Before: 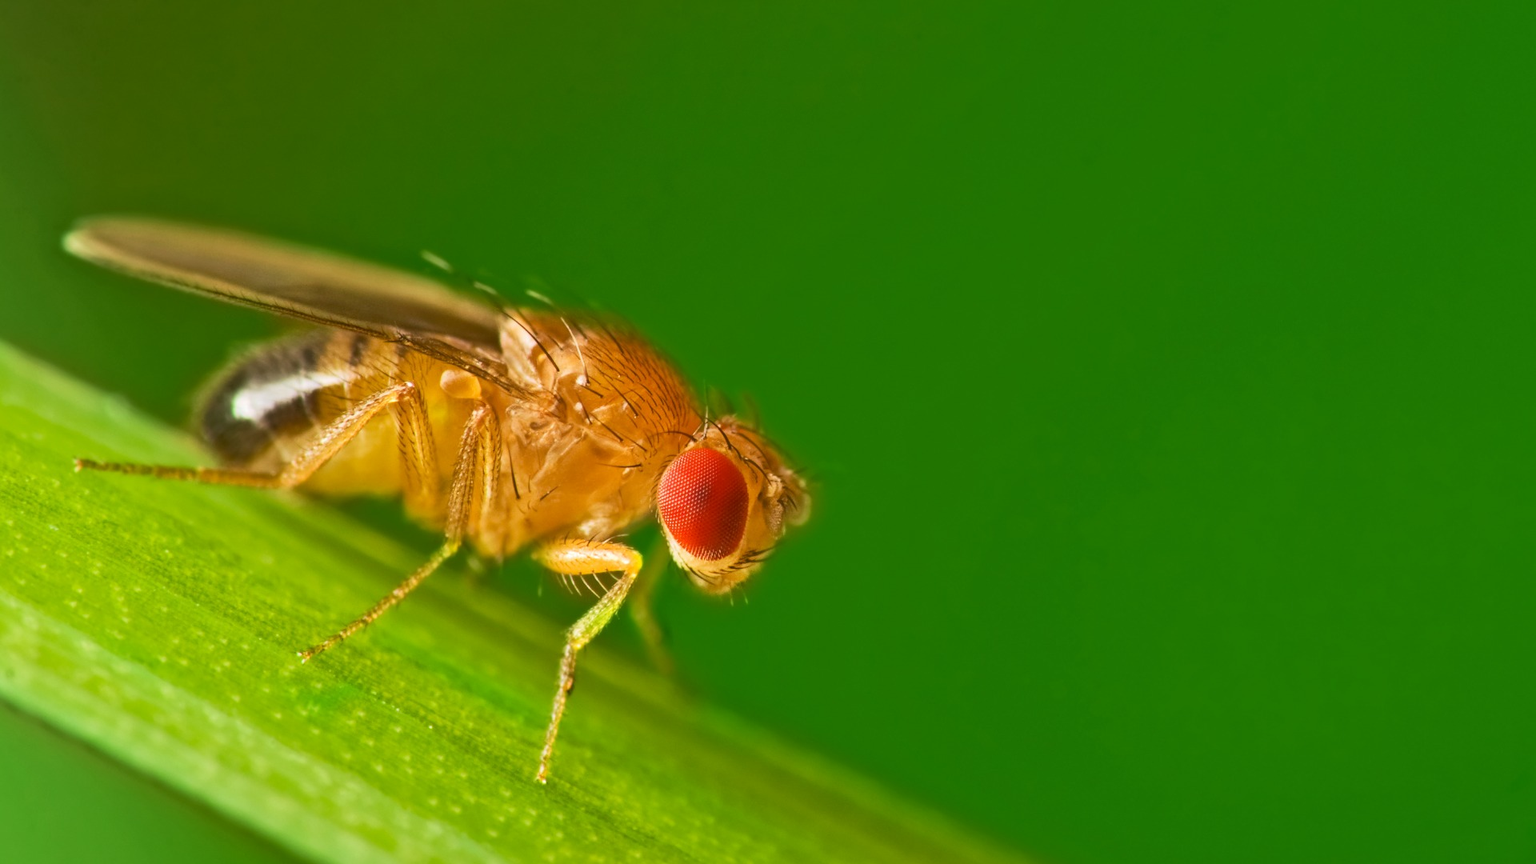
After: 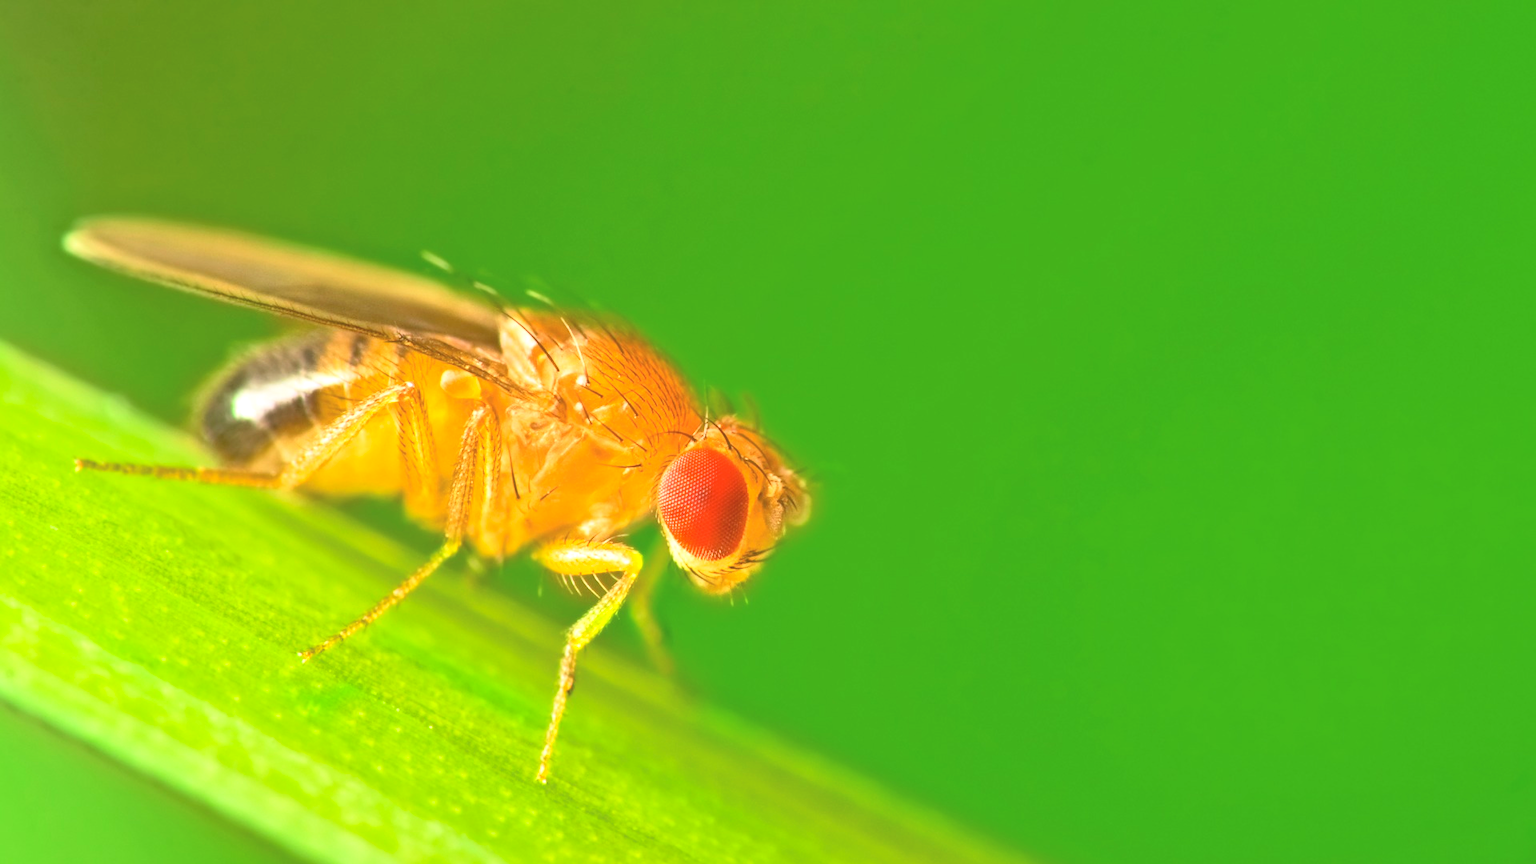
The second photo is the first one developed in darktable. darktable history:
exposure: black level correction 0.001, exposure 0.5 EV, compensate exposure bias true, compensate highlight preservation false
contrast brightness saturation: contrast 0.1, brightness 0.3, saturation 0.14
